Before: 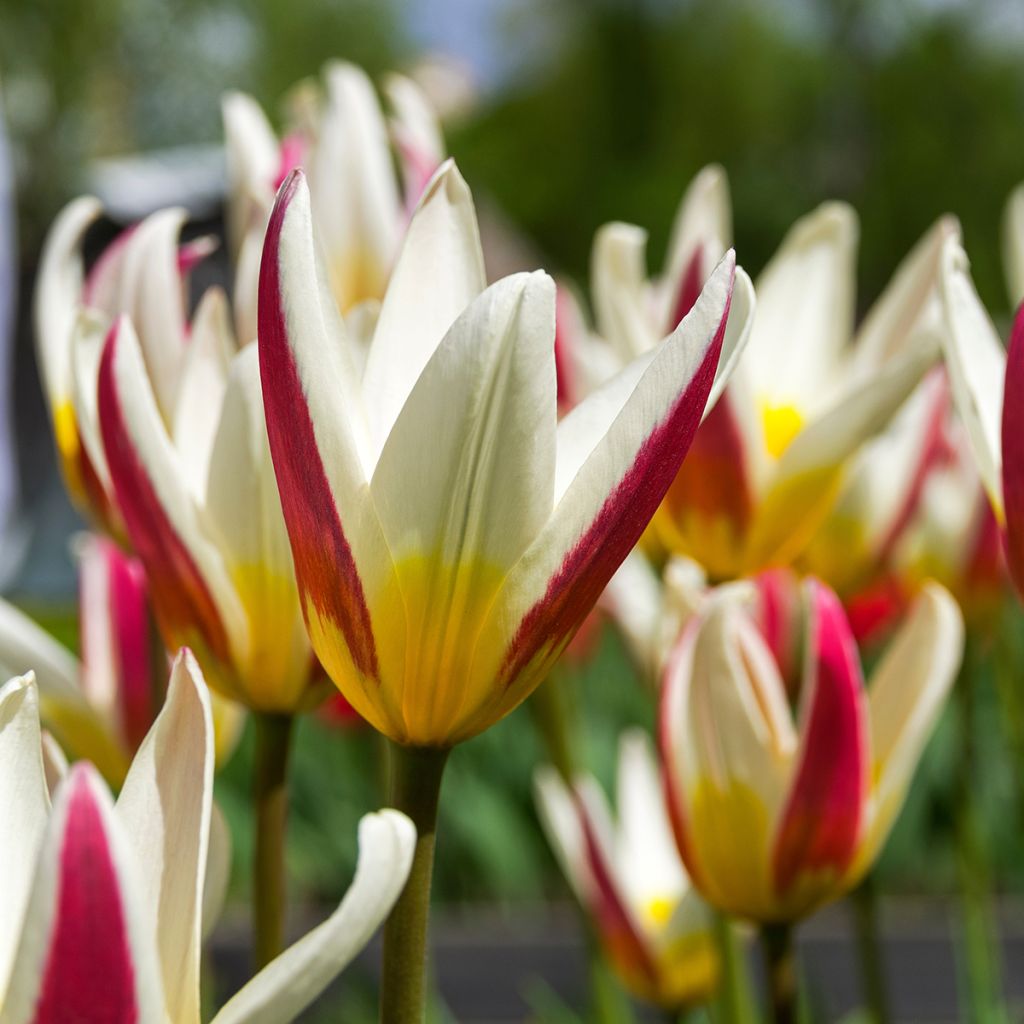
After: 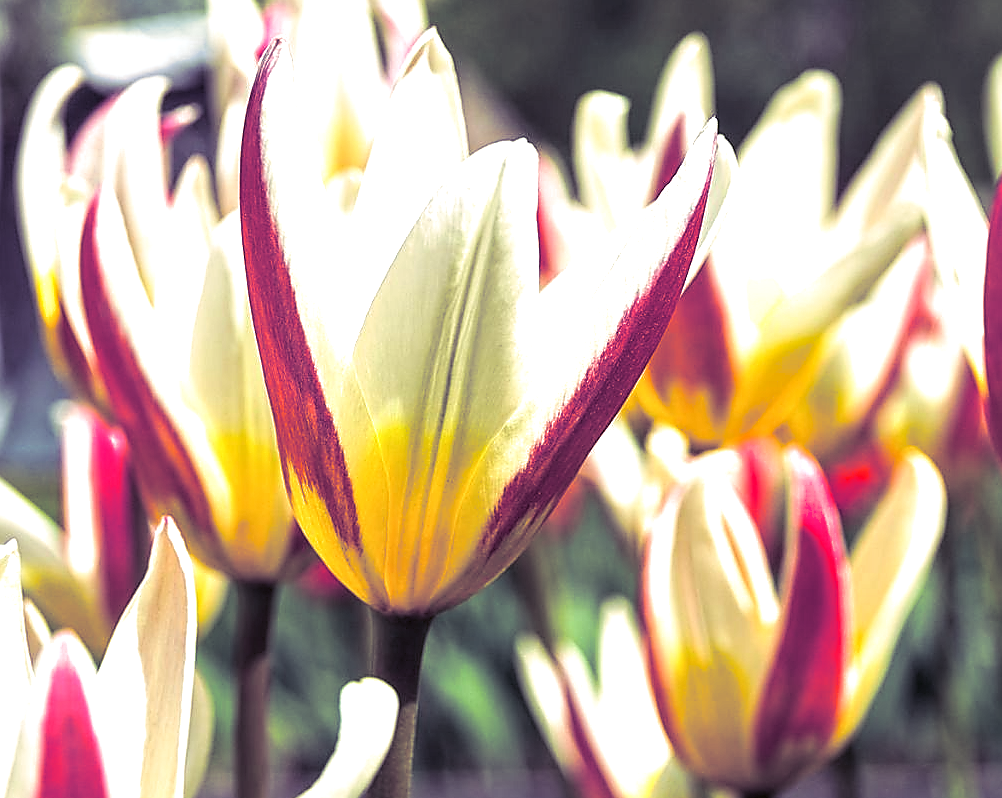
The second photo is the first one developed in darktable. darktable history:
sharpen: radius 1.4, amount 1.25, threshold 0.7
split-toning: shadows › hue 255.6°, shadows › saturation 0.66, highlights › hue 43.2°, highlights › saturation 0.68, balance -50.1
crop and rotate: left 1.814%, top 12.818%, right 0.25%, bottom 9.225%
exposure: exposure 1 EV, compensate highlight preservation false
local contrast: detail 130%
